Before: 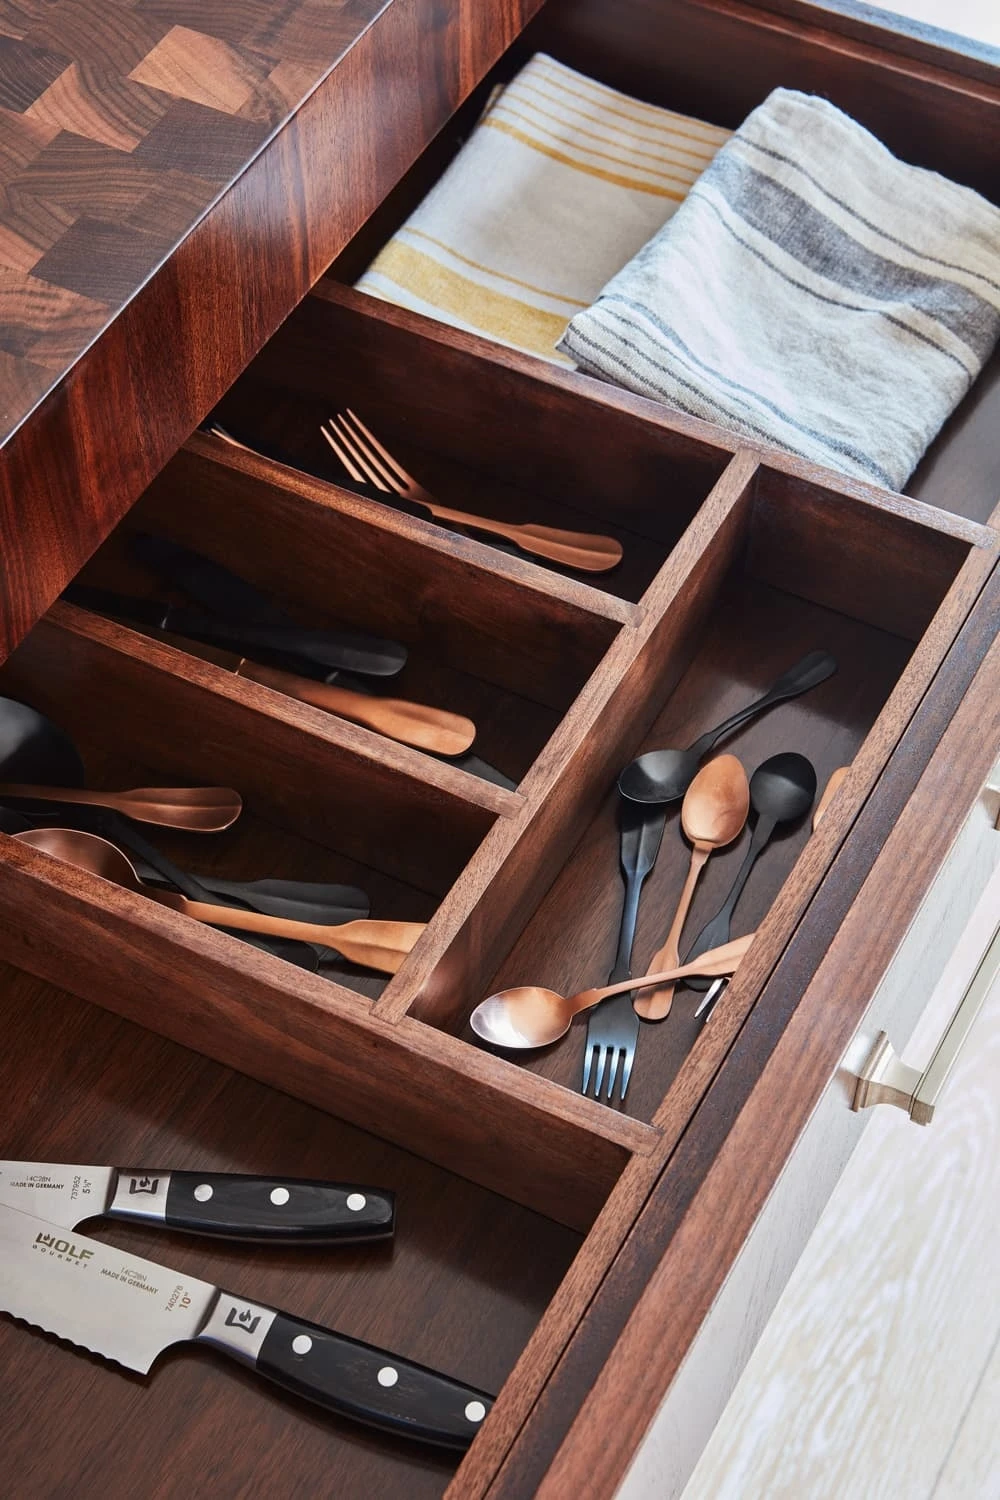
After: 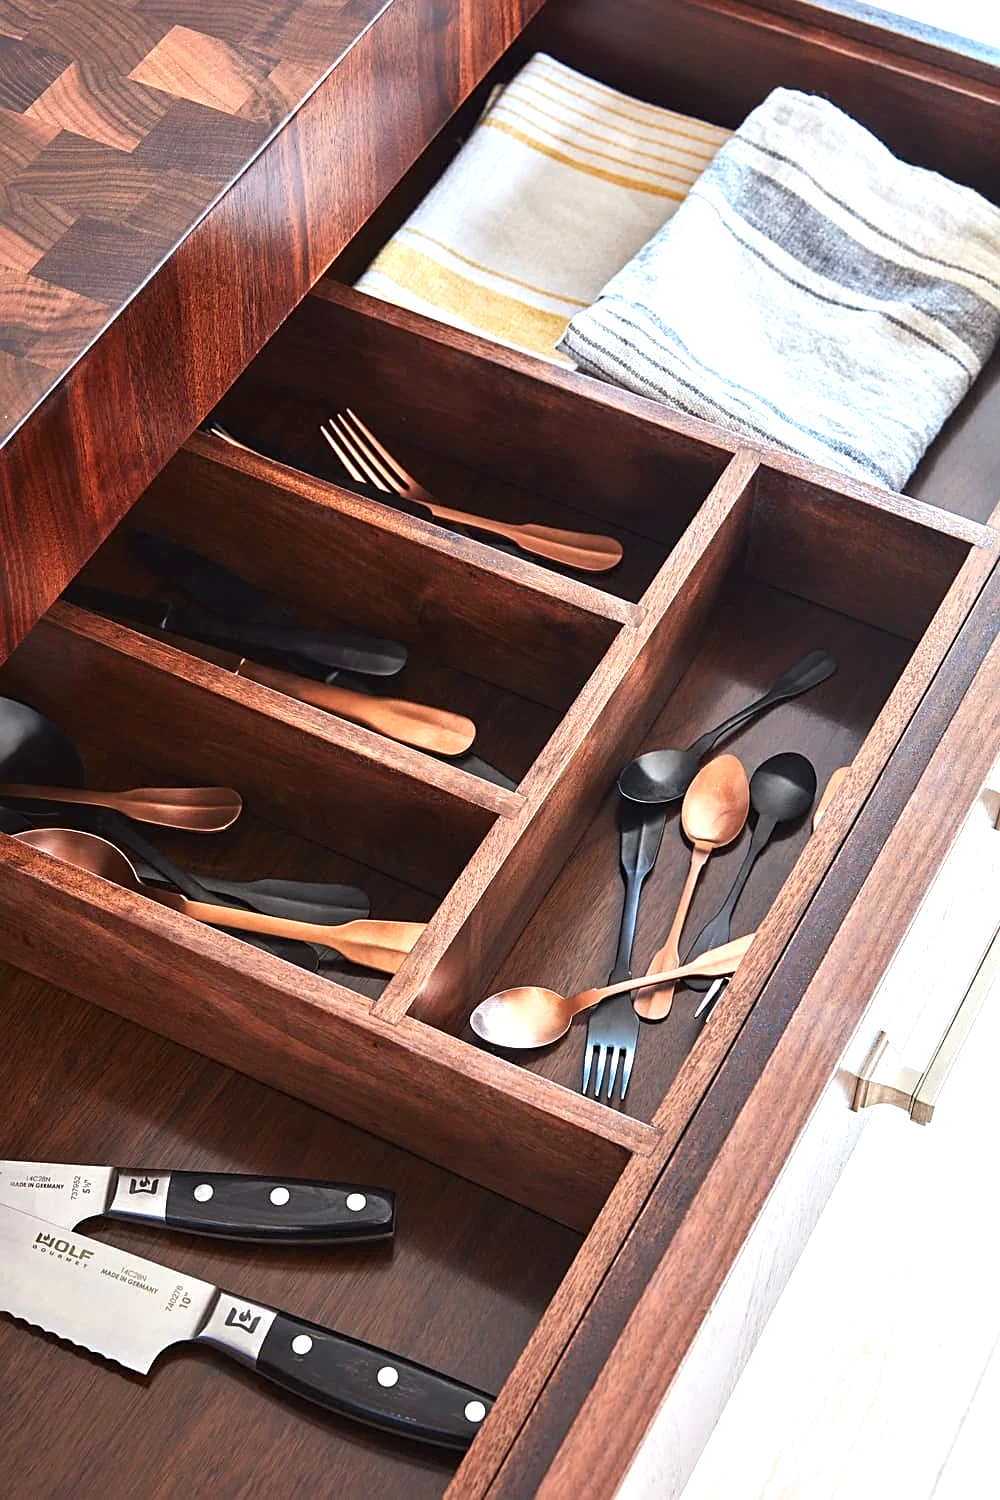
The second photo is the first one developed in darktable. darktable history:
sharpen: on, module defaults
exposure: black level correction 0, exposure 0.7 EV, compensate highlight preservation false
